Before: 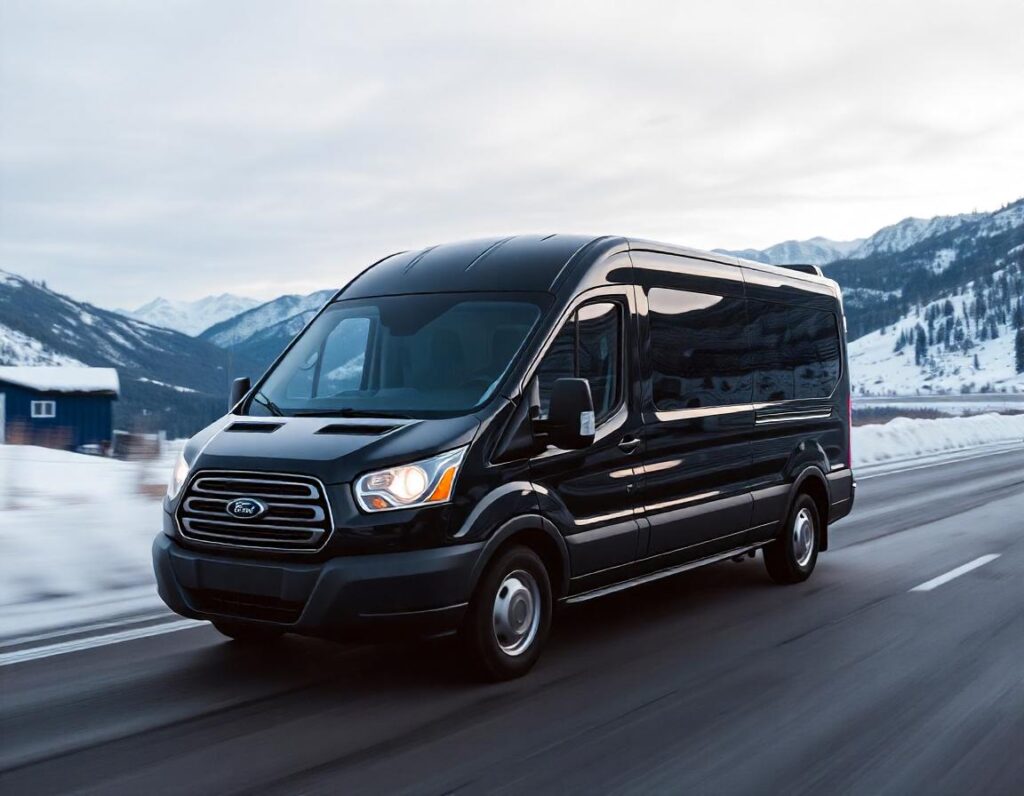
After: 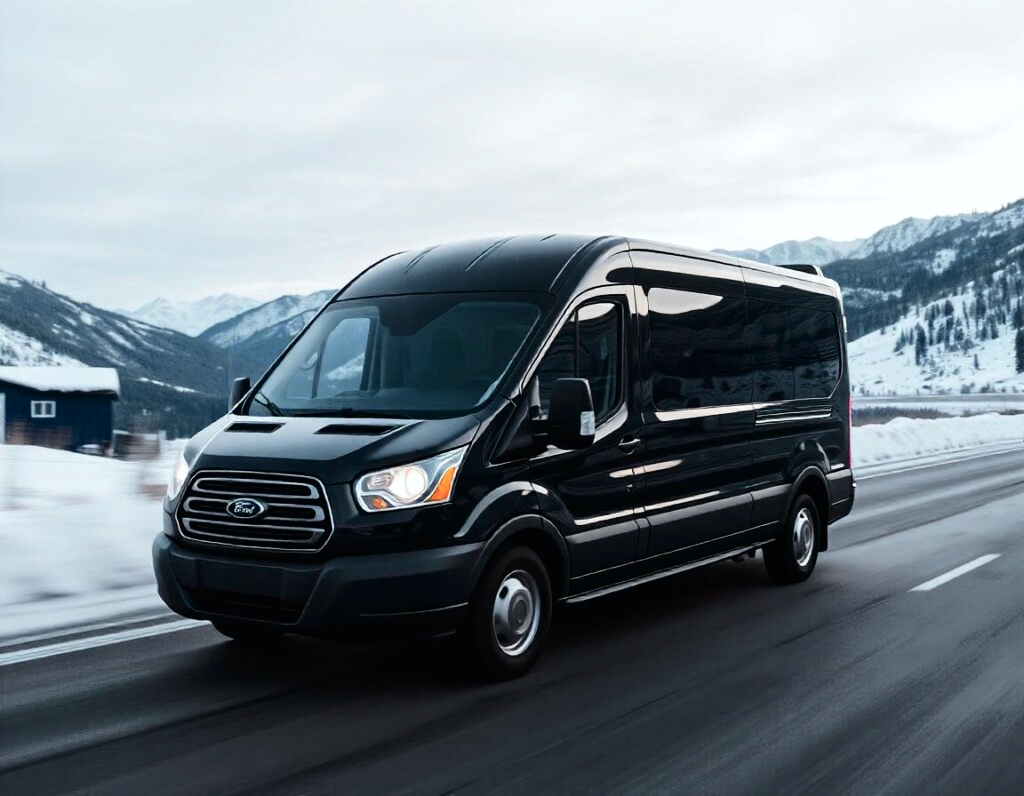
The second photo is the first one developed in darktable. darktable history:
tone equalizer: on, module defaults
tone curve: curves: ch0 [(0, 0) (0.081, 0.044) (0.185, 0.13) (0.283, 0.238) (0.416, 0.449) (0.495, 0.524) (0.686, 0.743) (0.826, 0.865) (0.978, 0.988)]; ch1 [(0, 0) (0.147, 0.166) (0.321, 0.362) (0.371, 0.402) (0.423, 0.442) (0.479, 0.472) (0.505, 0.497) (0.521, 0.506) (0.551, 0.537) (0.586, 0.574) (0.625, 0.618) (0.68, 0.681) (1, 1)]; ch2 [(0, 0) (0.346, 0.362) (0.404, 0.427) (0.502, 0.495) (0.531, 0.513) (0.547, 0.533) (0.582, 0.596) (0.629, 0.631) (0.717, 0.678) (1, 1)], color space Lab, independent channels, preserve colors none
